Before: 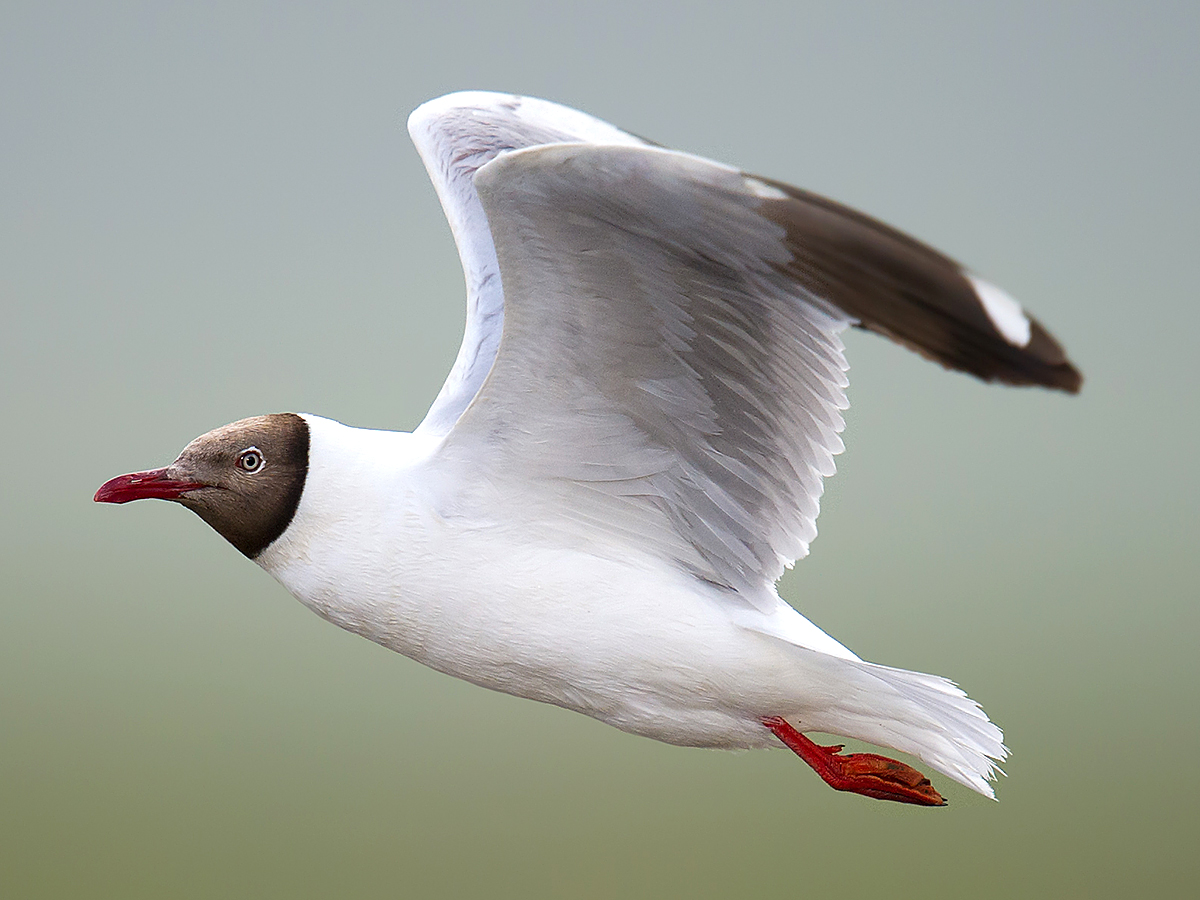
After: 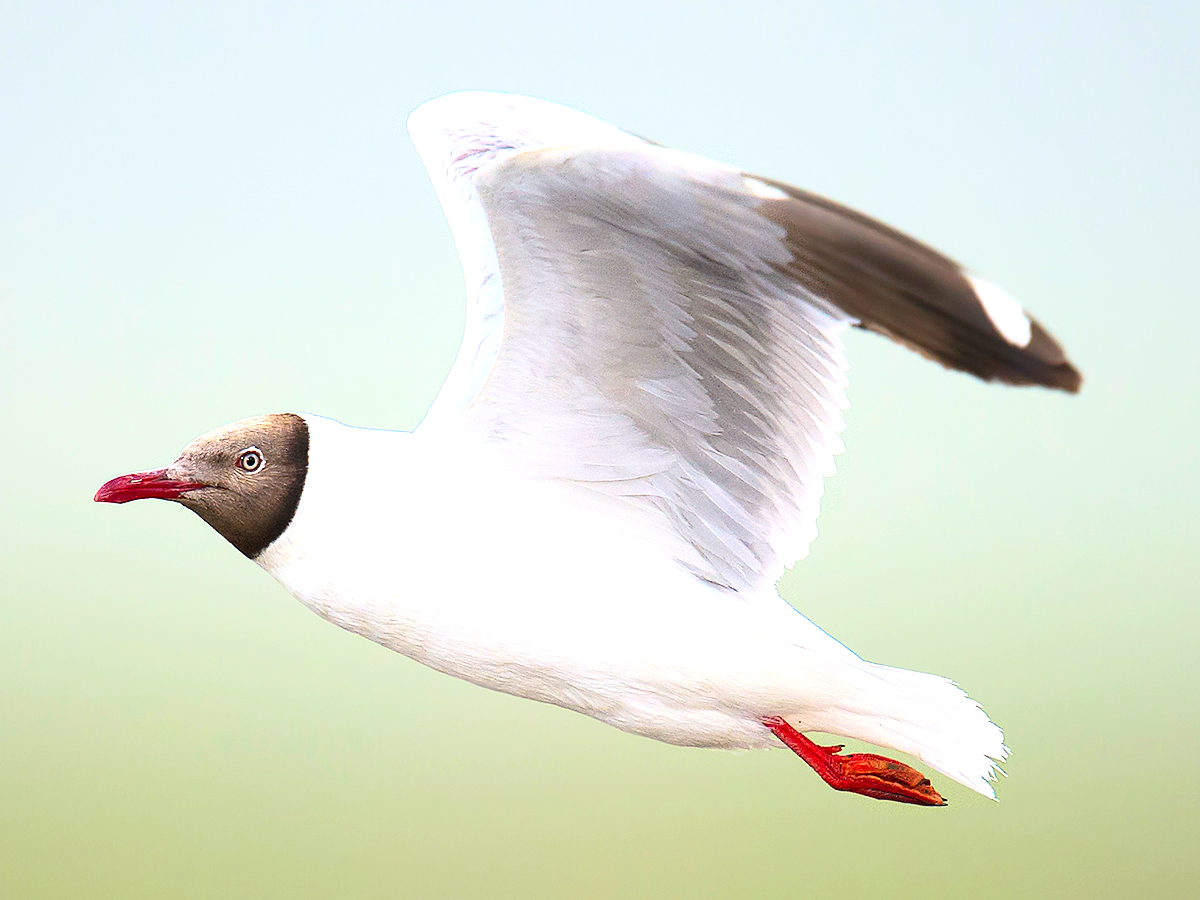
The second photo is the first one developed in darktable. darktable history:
exposure: black level correction -0.001, exposure 0.903 EV, compensate exposure bias true, compensate highlight preservation false
contrast brightness saturation: contrast 0.202, brightness 0.165, saturation 0.22
